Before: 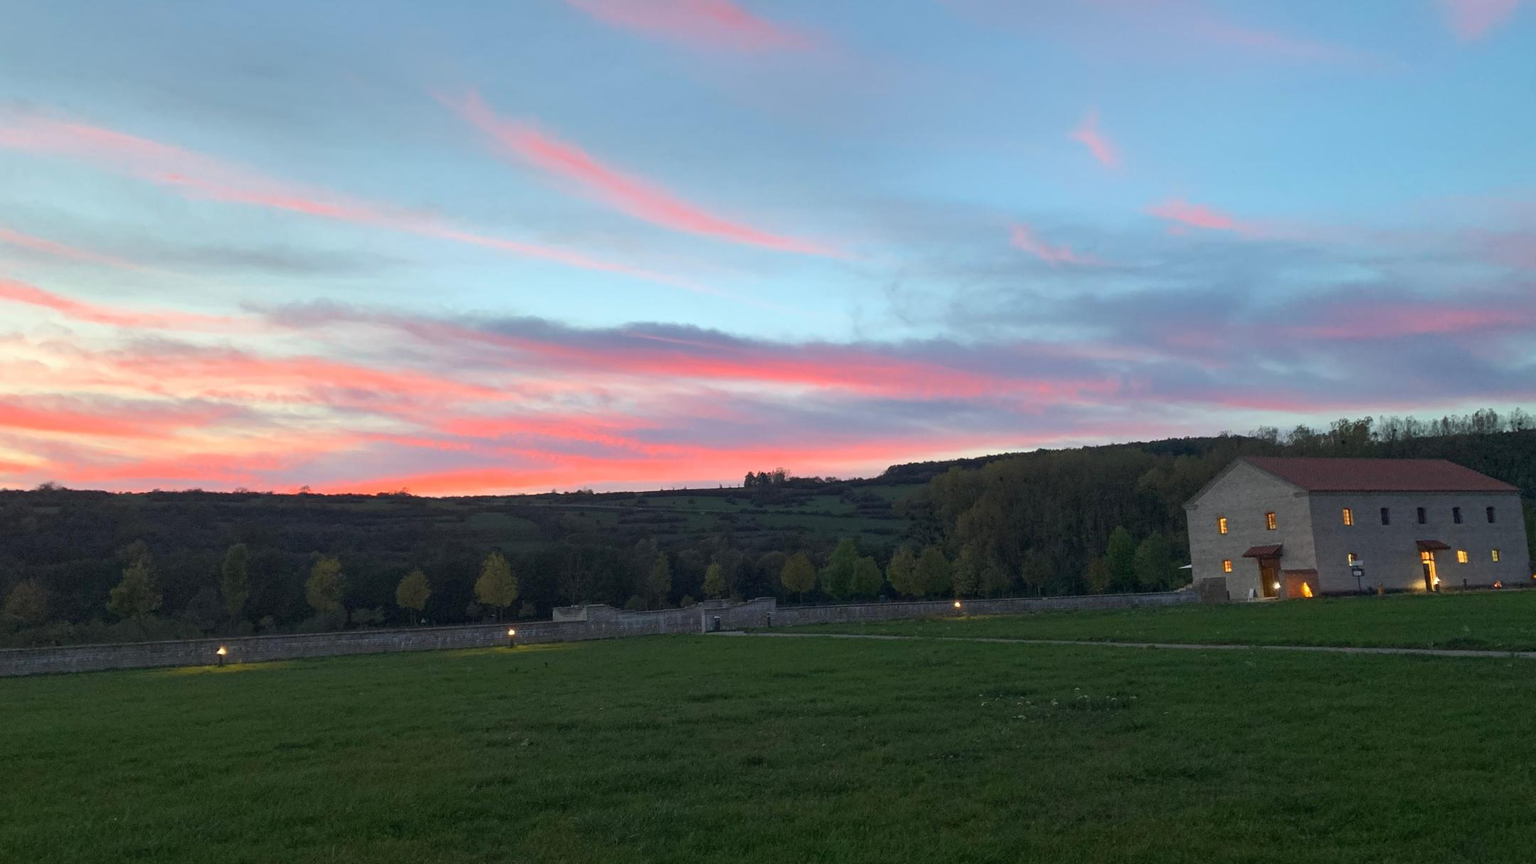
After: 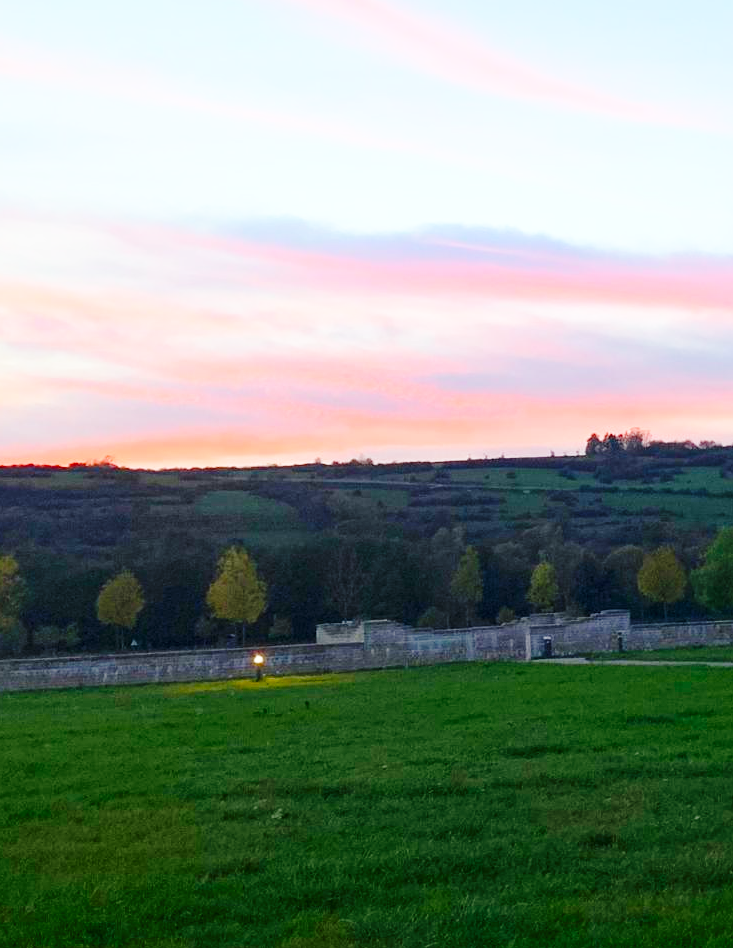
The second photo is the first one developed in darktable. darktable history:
base curve: curves: ch0 [(0, 0) (0.028, 0.03) (0.121, 0.232) (0.46, 0.748) (0.859, 0.968) (1, 1)], preserve colors none
exposure: exposure 0.201 EV, compensate highlight preservation false
color balance rgb: linear chroma grading › global chroma 8.744%, perceptual saturation grading › global saturation 20%, perceptual saturation grading › highlights -49.25%, perceptual saturation grading › shadows 25.442%, contrast -10.025%
crop and rotate: left 21.374%, top 18.946%, right 44.665%, bottom 2.996%
local contrast: mode bilateral grid, contrast 19, coarseness 50, detail 120%, midtone range 0.2
shadows and highlights: shadows -26.11, highlights 50.26, soften with gaussian
